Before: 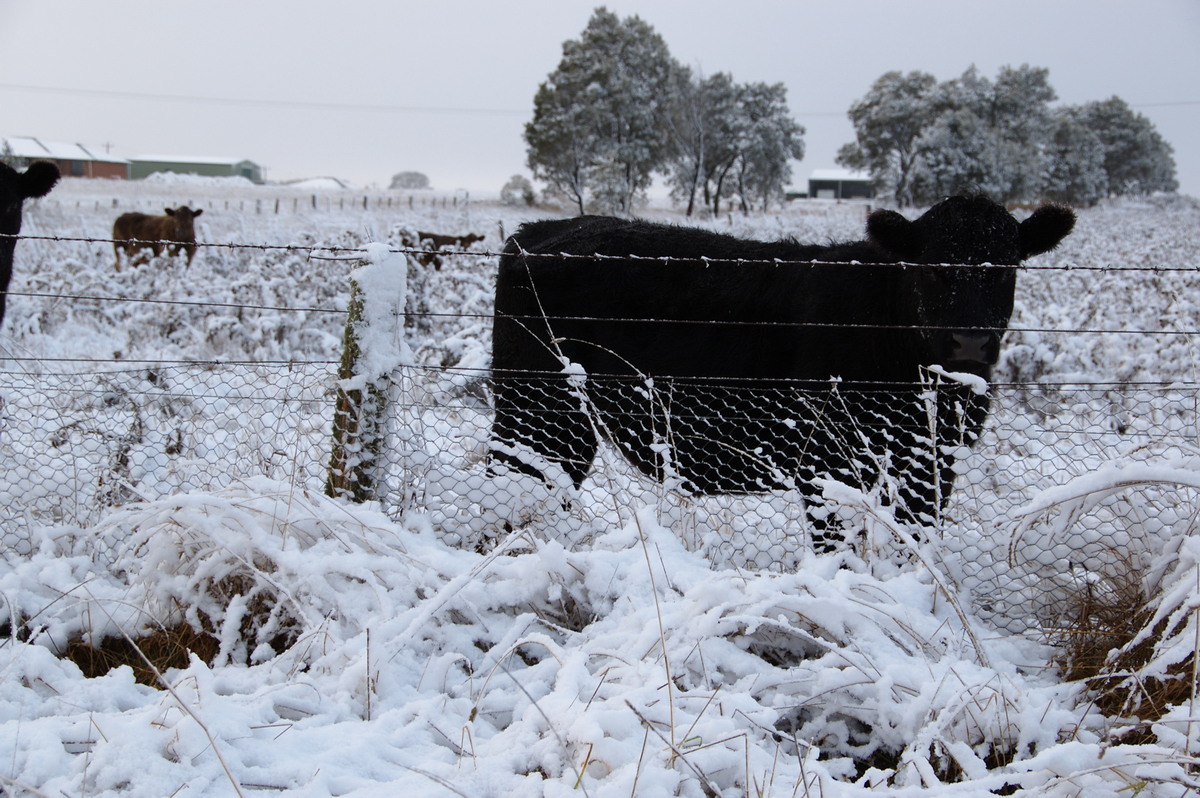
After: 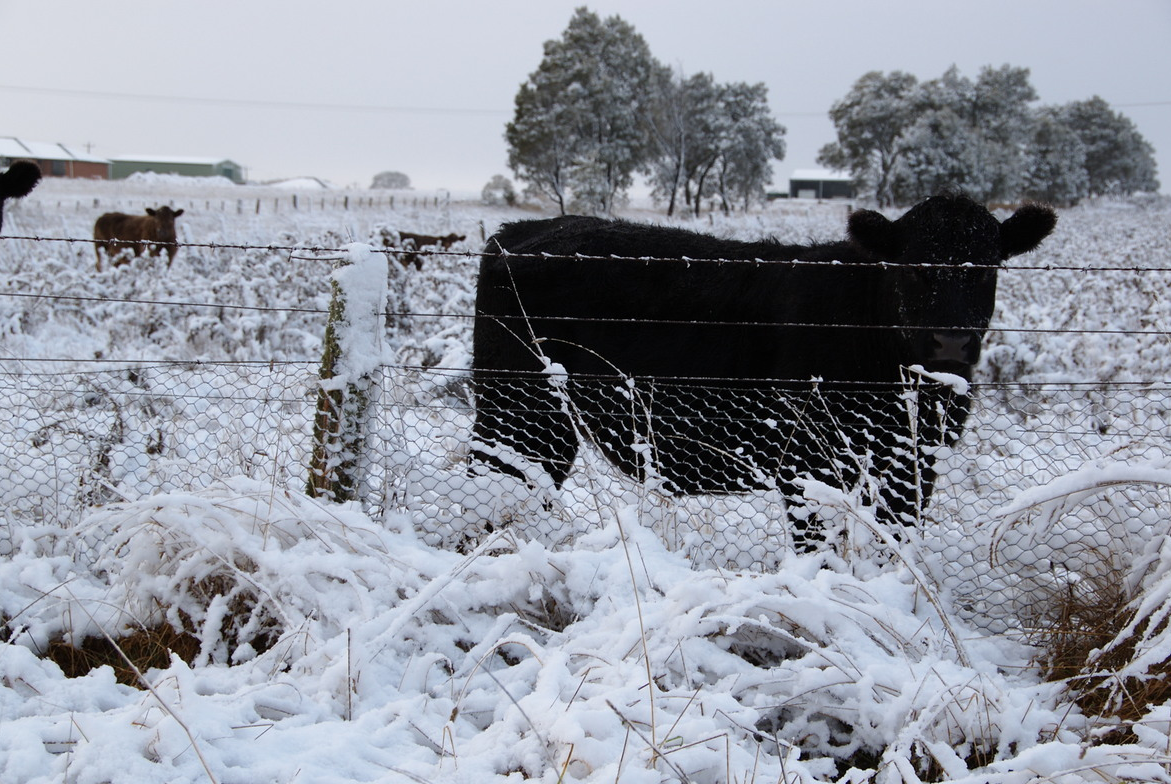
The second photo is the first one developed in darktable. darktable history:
crop and rotate: left 1.624%, right 0.73%, bottom 1.711%
exposure: compensate highlight preservation false
